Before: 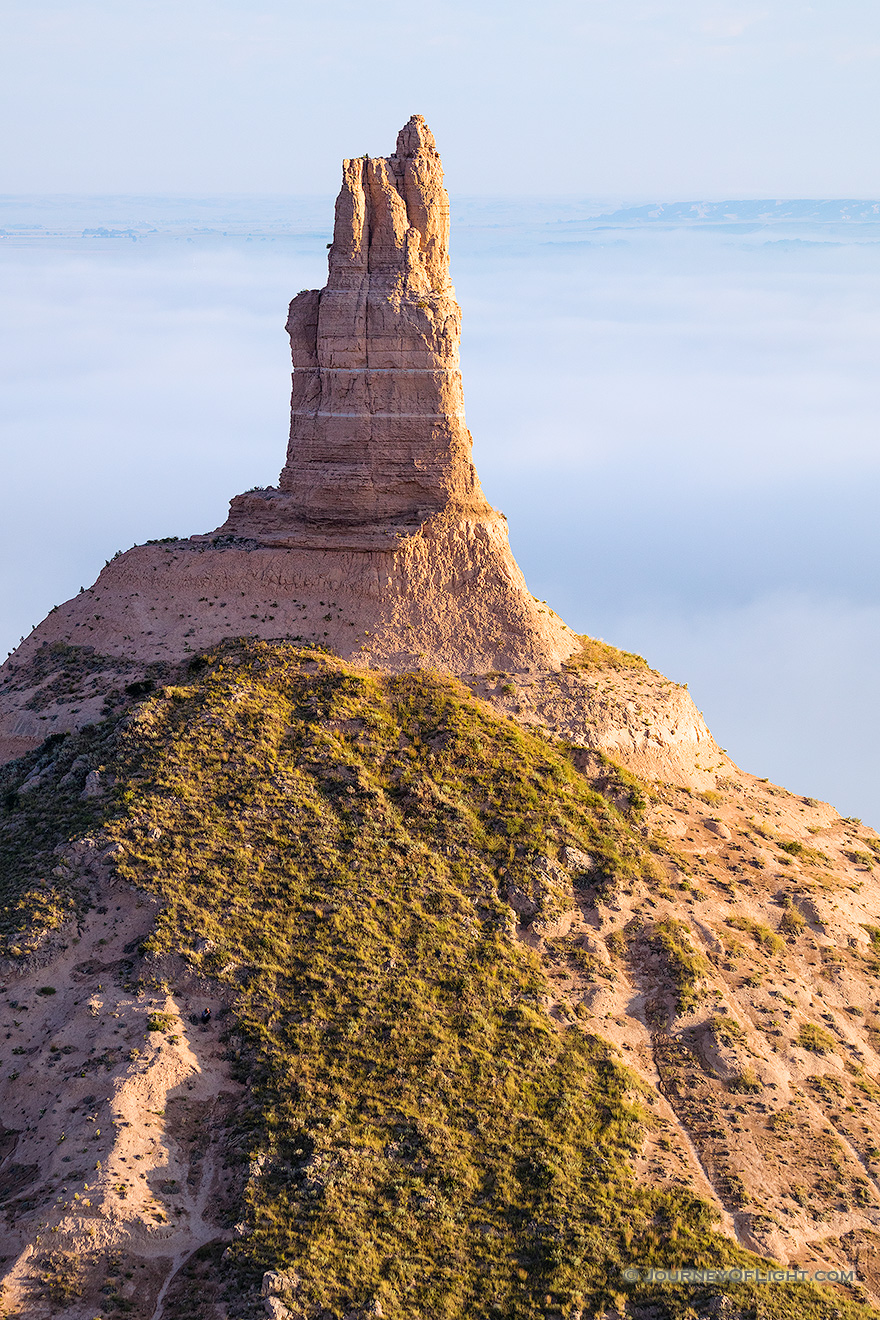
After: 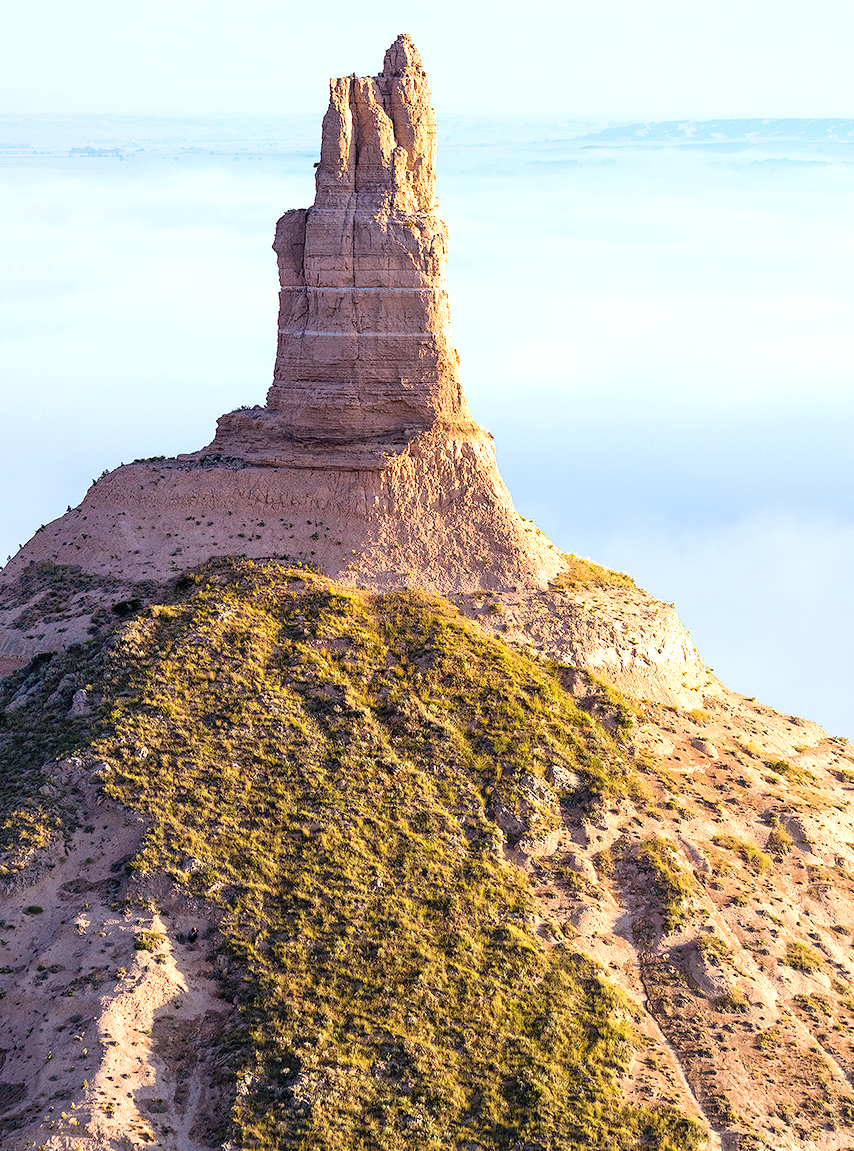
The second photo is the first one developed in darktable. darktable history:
crop: left 1.507%, top 6.147%, right 1.379%, bottom 6.637%
white balance: red 0.98, blue 1.034
exposure: exposure 0.493 EV, compensate highlight preservation false
tone equalizer: on, module defaults
